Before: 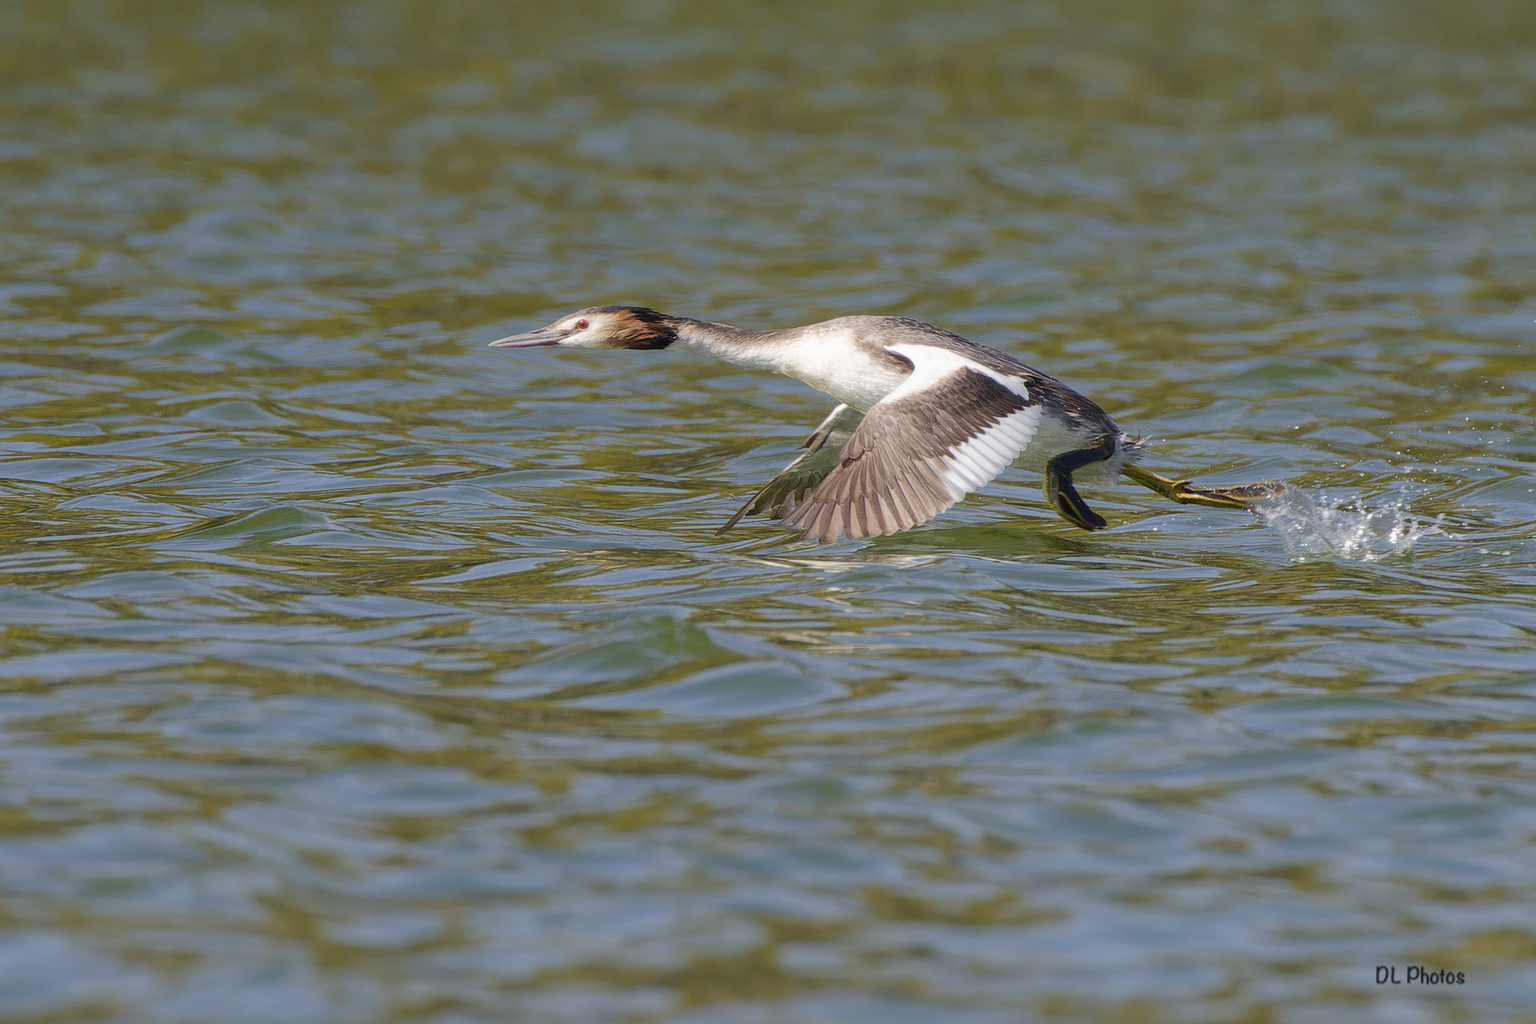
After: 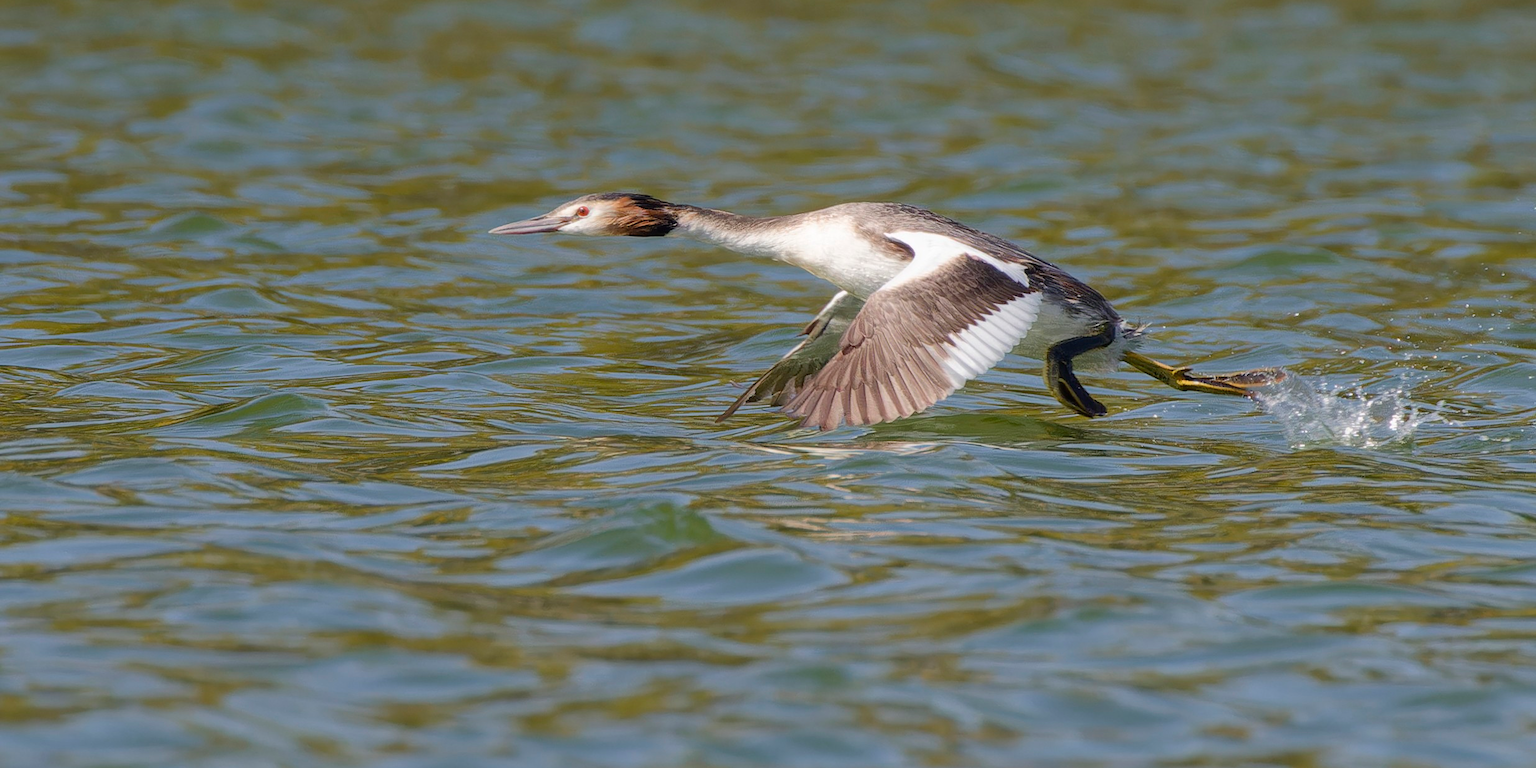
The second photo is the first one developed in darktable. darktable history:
crop: top 11.049%, bottom 13.879%
